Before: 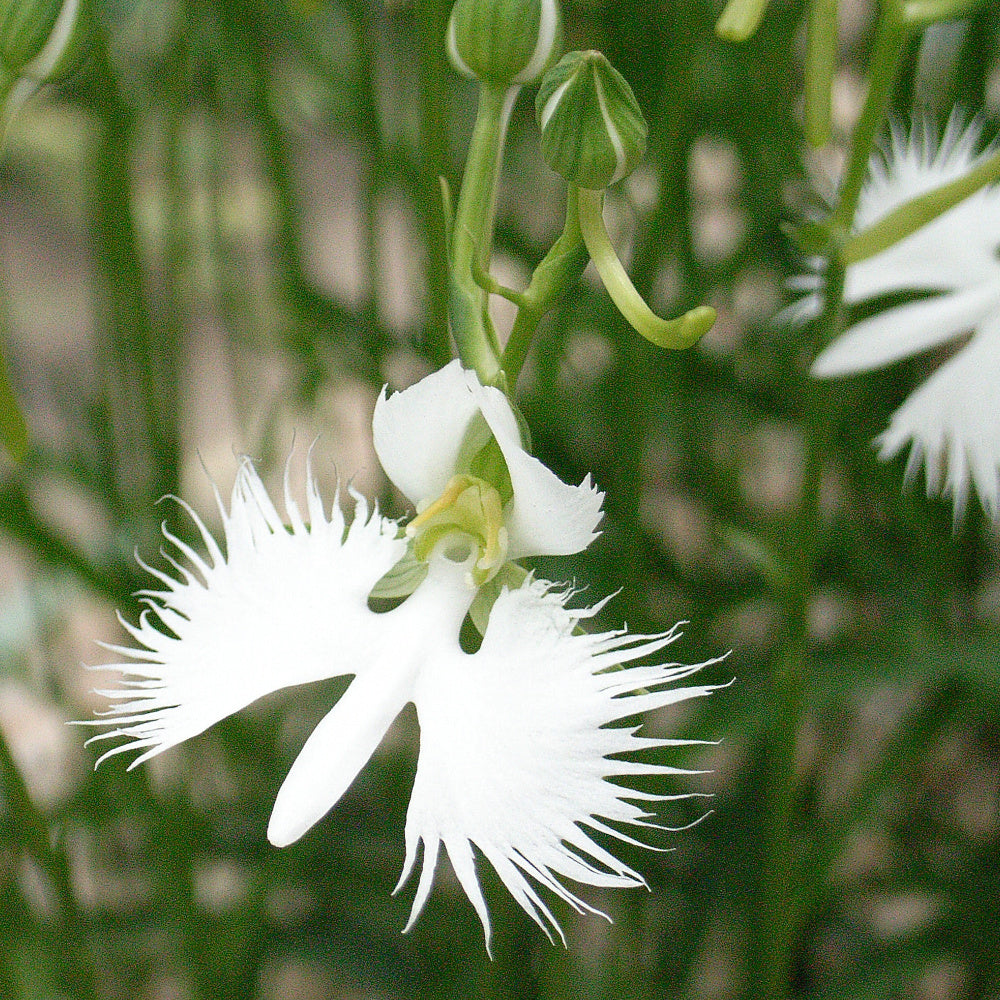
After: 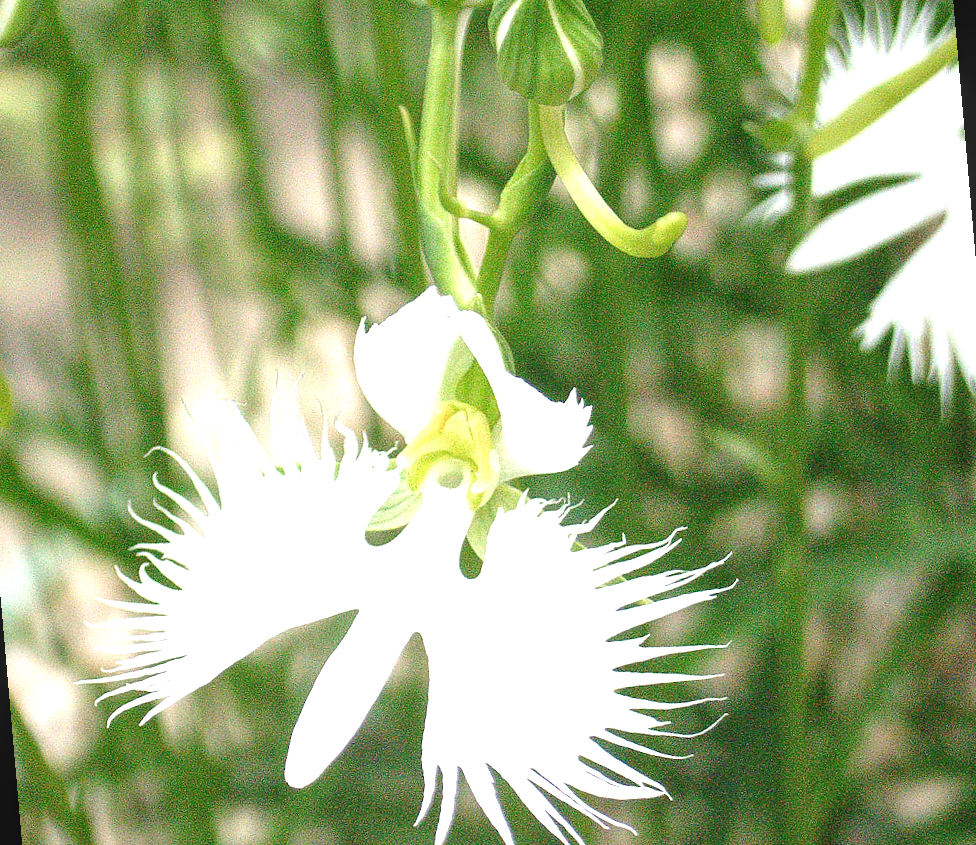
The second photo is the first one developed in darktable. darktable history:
exposure: exposure 1.15 EV, compensate highlight preservation false
local contrast: detail 110%
rotate and perspective: rotation -5°, crop left 0.05, crop right 0.952, crop top 0.11, crop bottom 0.89
